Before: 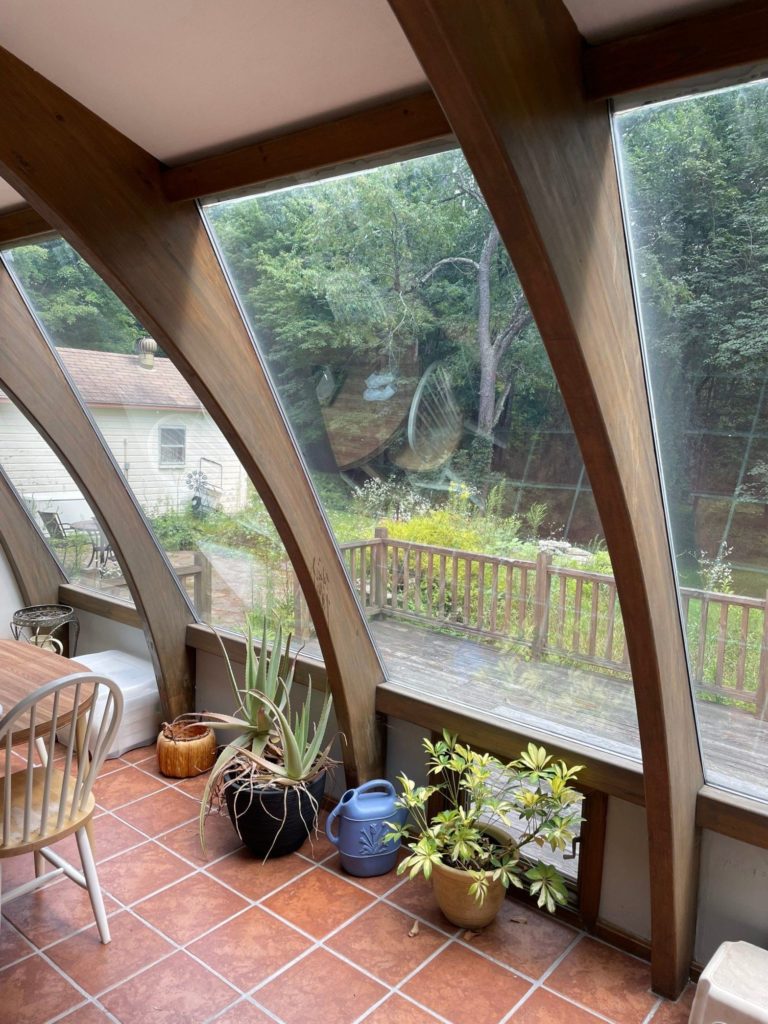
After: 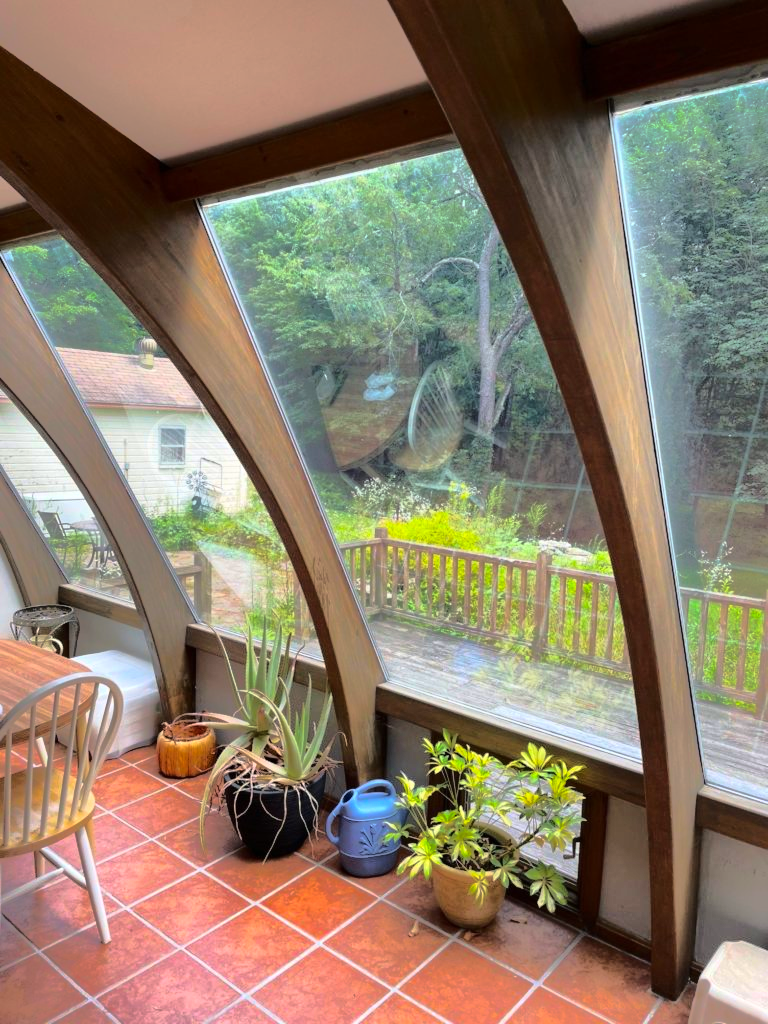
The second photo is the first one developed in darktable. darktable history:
shadows and highlights: shadows -18.9, highlights -73.81, highlights color adjustment 89.07%
base curve: curves: ch0 [(0, 0) (0.028, 0.03) (0.121, 0.232) (0.46, 0.748) (0.859, 0.968) (1, 1)], exposure shift 0.01
